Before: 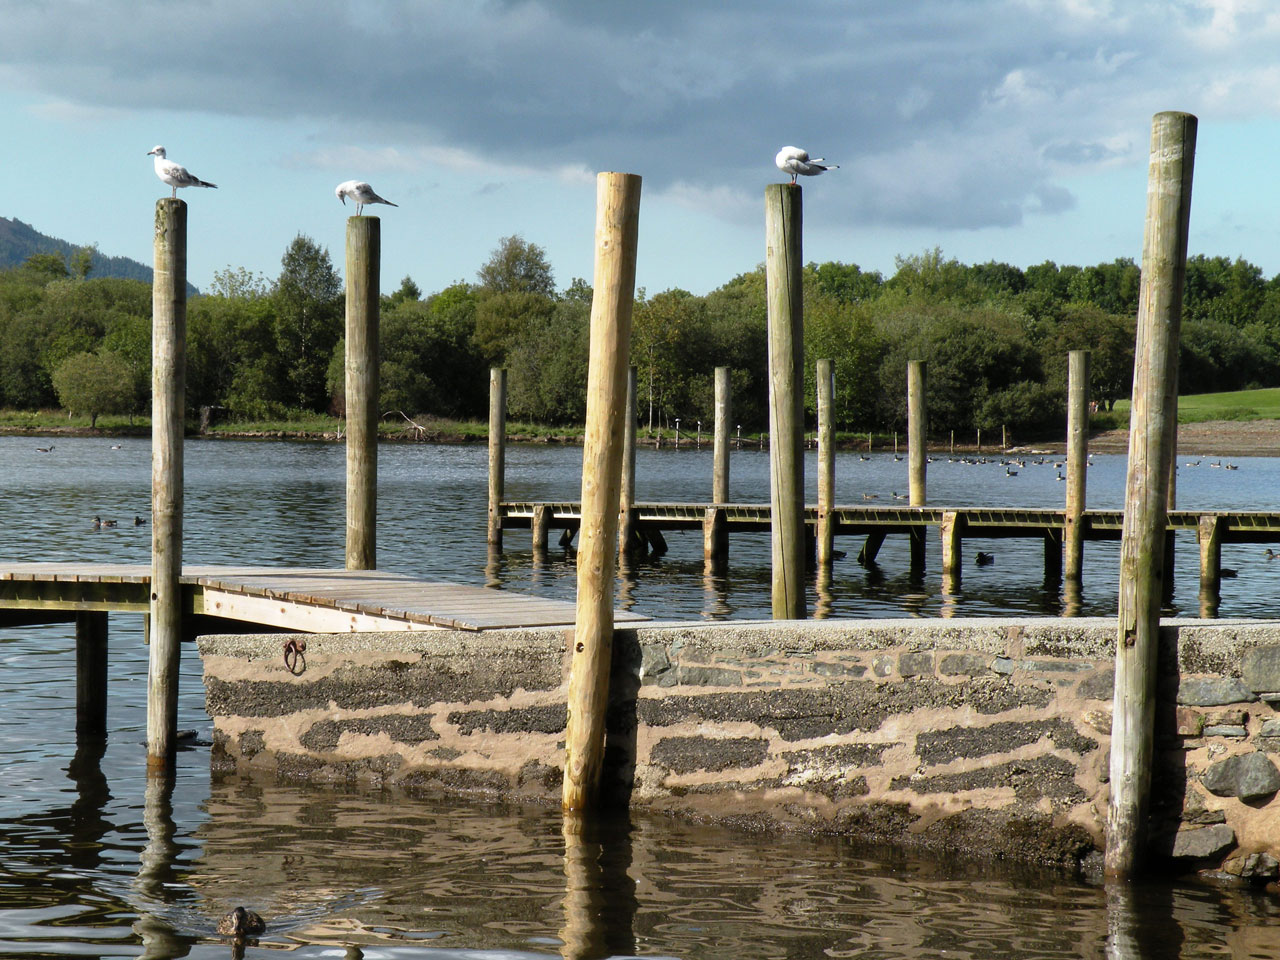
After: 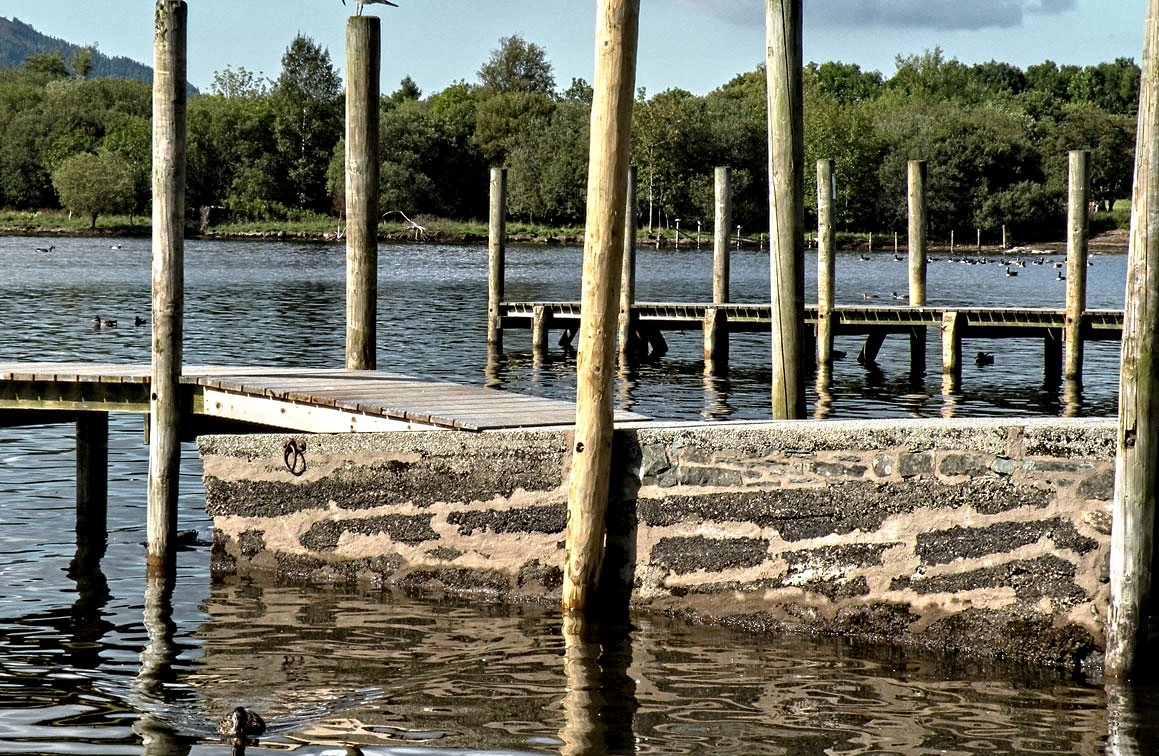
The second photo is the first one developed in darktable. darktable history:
contrast equalizer: octaves 7, y [[0.5, 0.542, 0.583, 0.625, 0.667, 0.708], [0.5 ×6], [0.5 ×6], [0 ×6], [0 ×6]]
crop: top 20.916%, right 9.437%, bottom 0.316%
